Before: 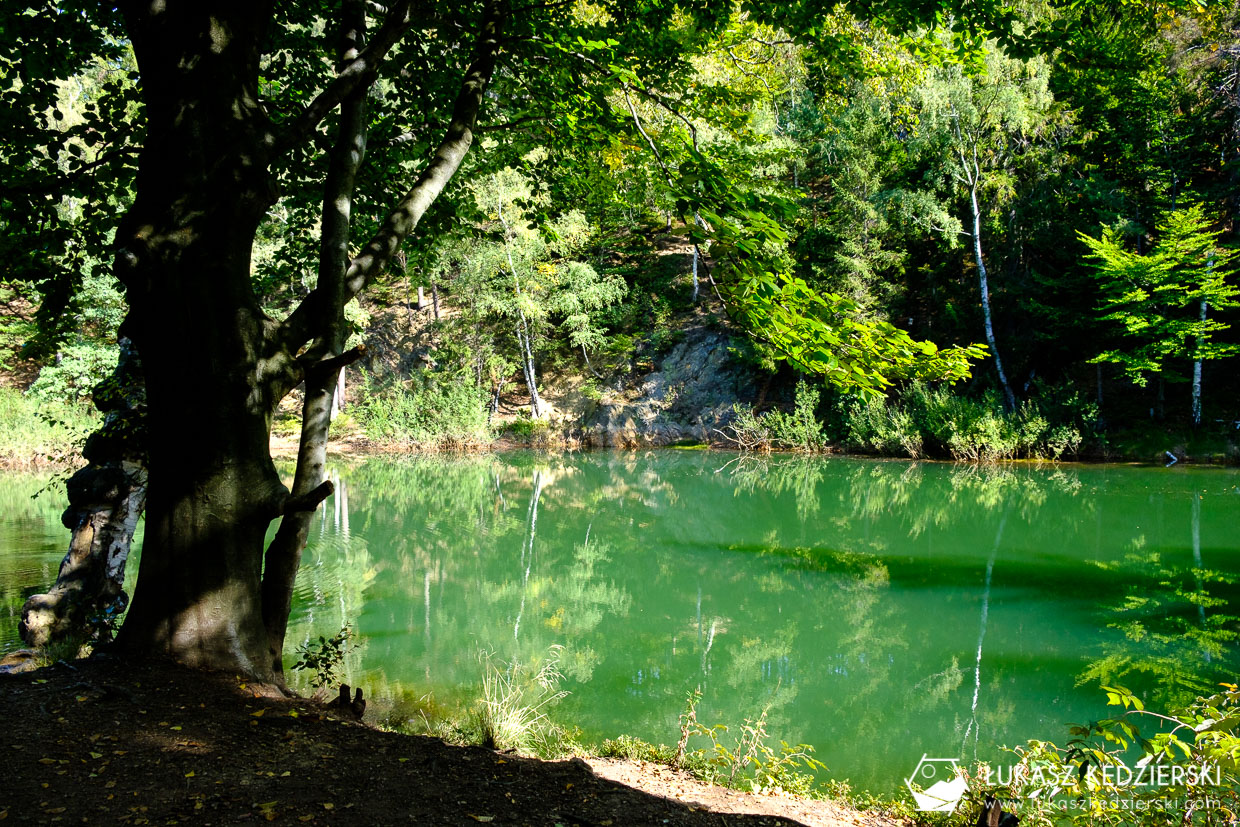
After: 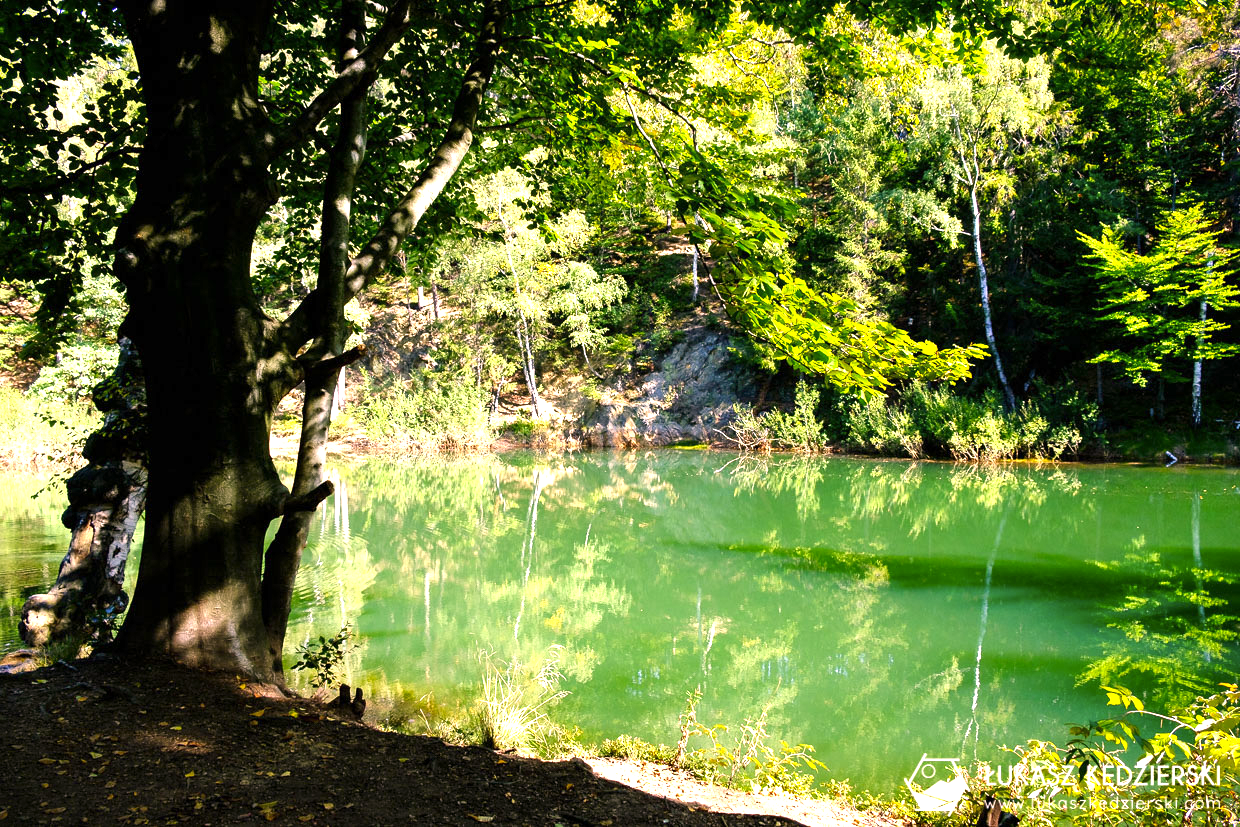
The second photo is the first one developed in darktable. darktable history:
exposure: exposure 0.575 EV, compensate exposure bias true, compensate highlight preservation false
color correction: highlights a* 14.62, highlights b* 4.86
